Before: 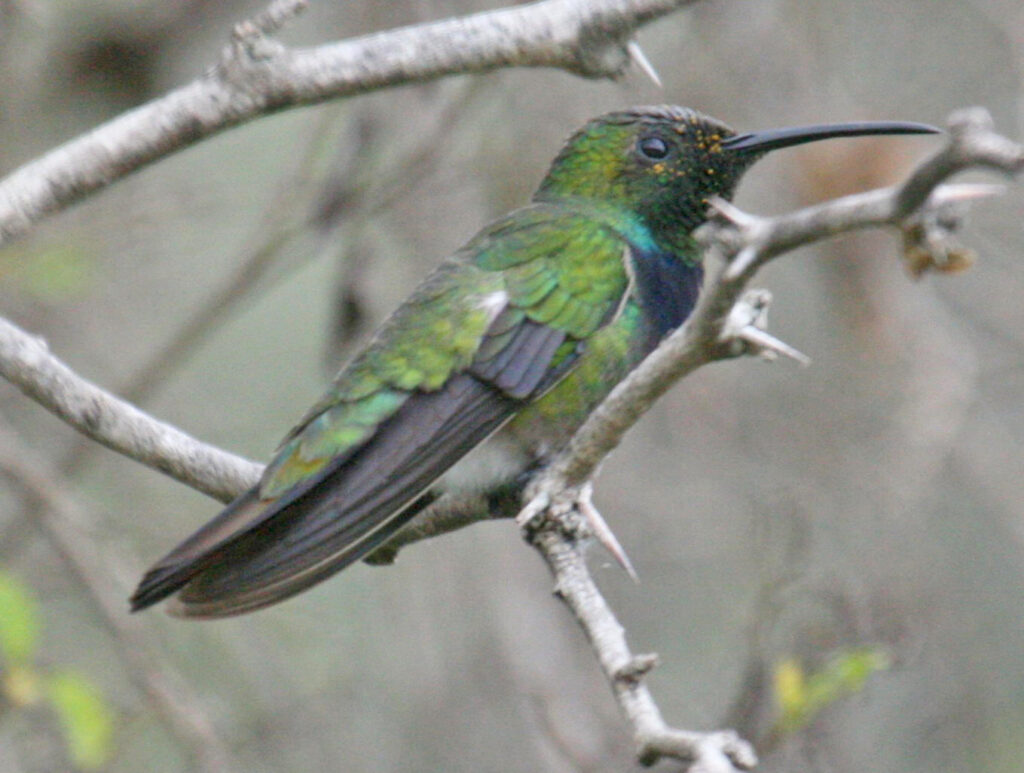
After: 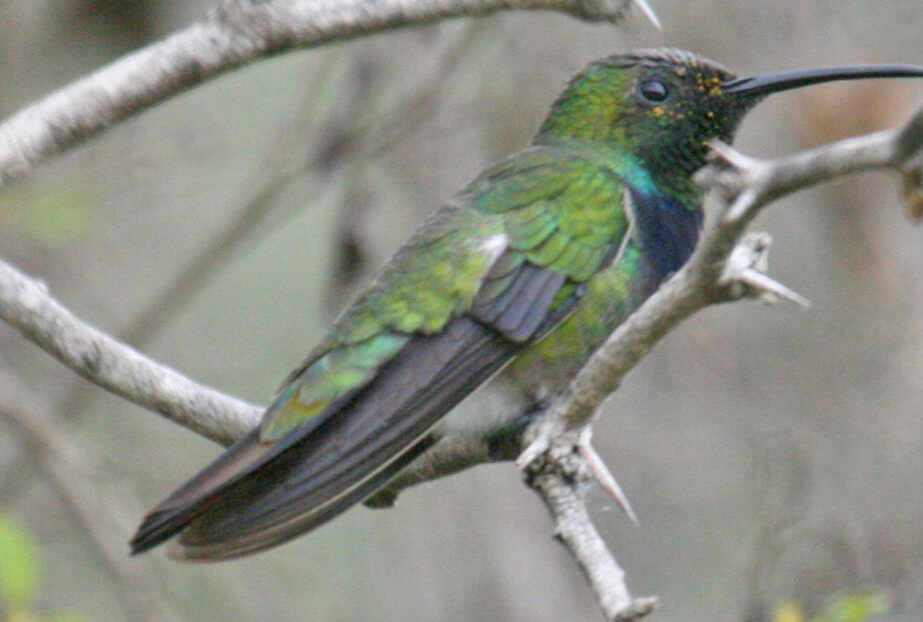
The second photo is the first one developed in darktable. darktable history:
crop: top 7.426%, right 9.858%, bottom 12.051%
